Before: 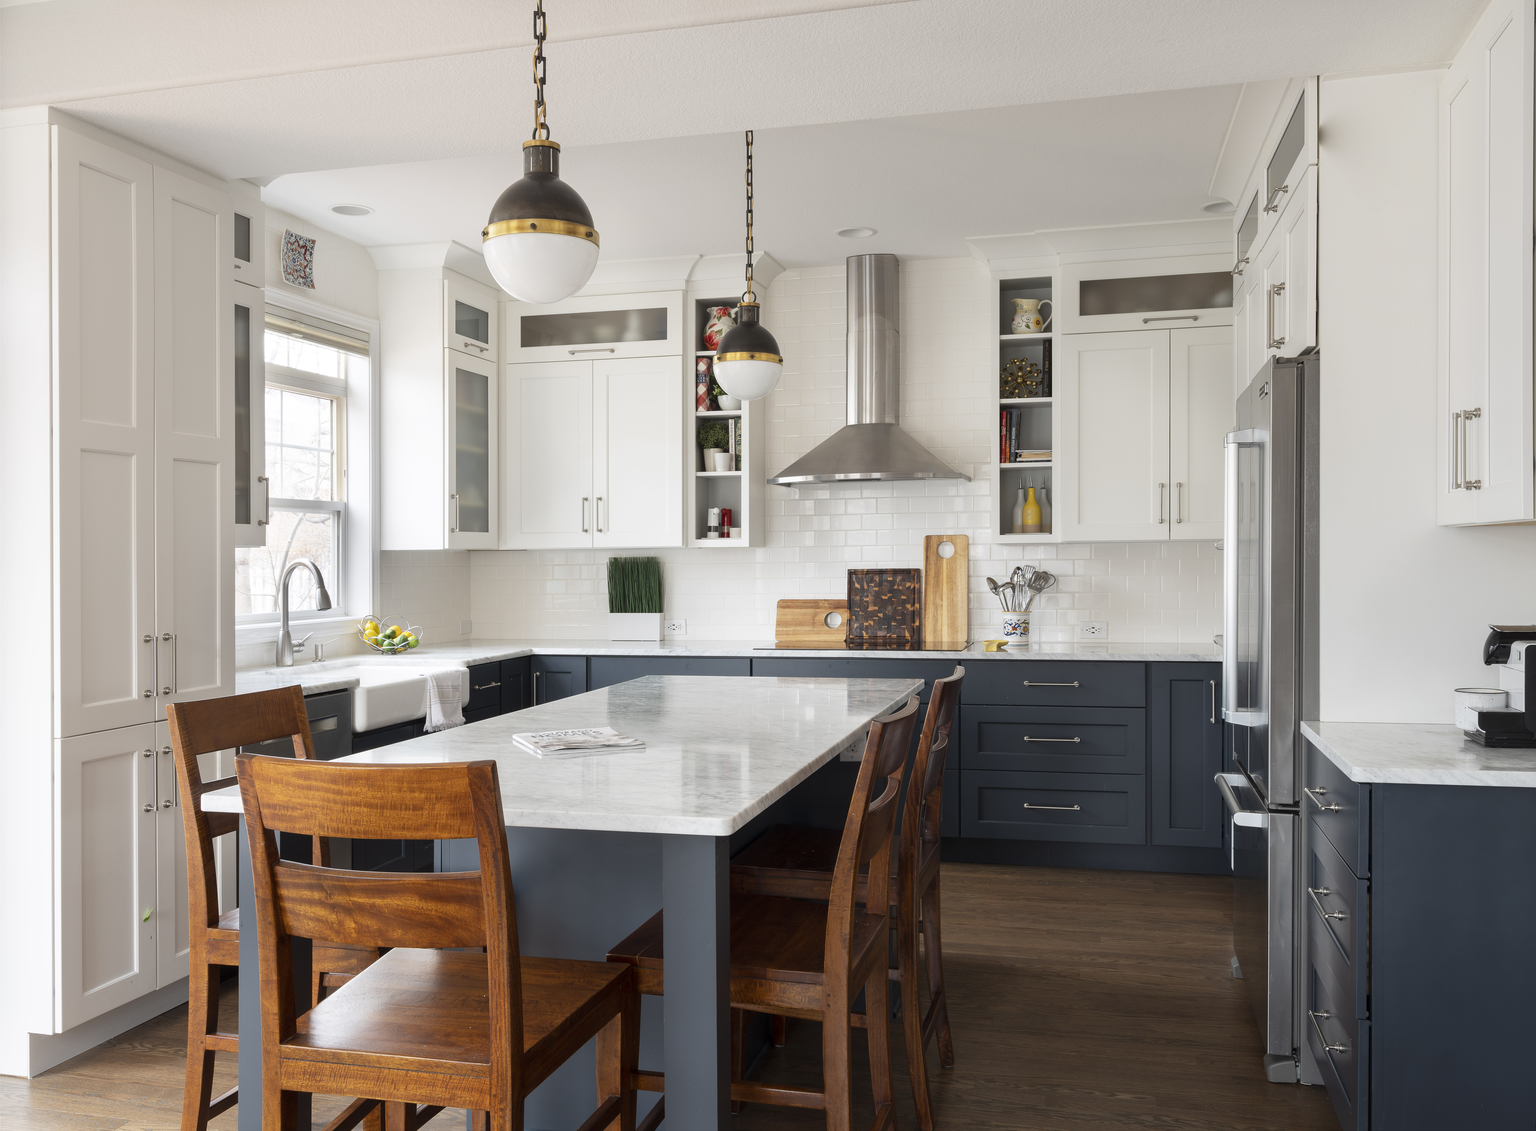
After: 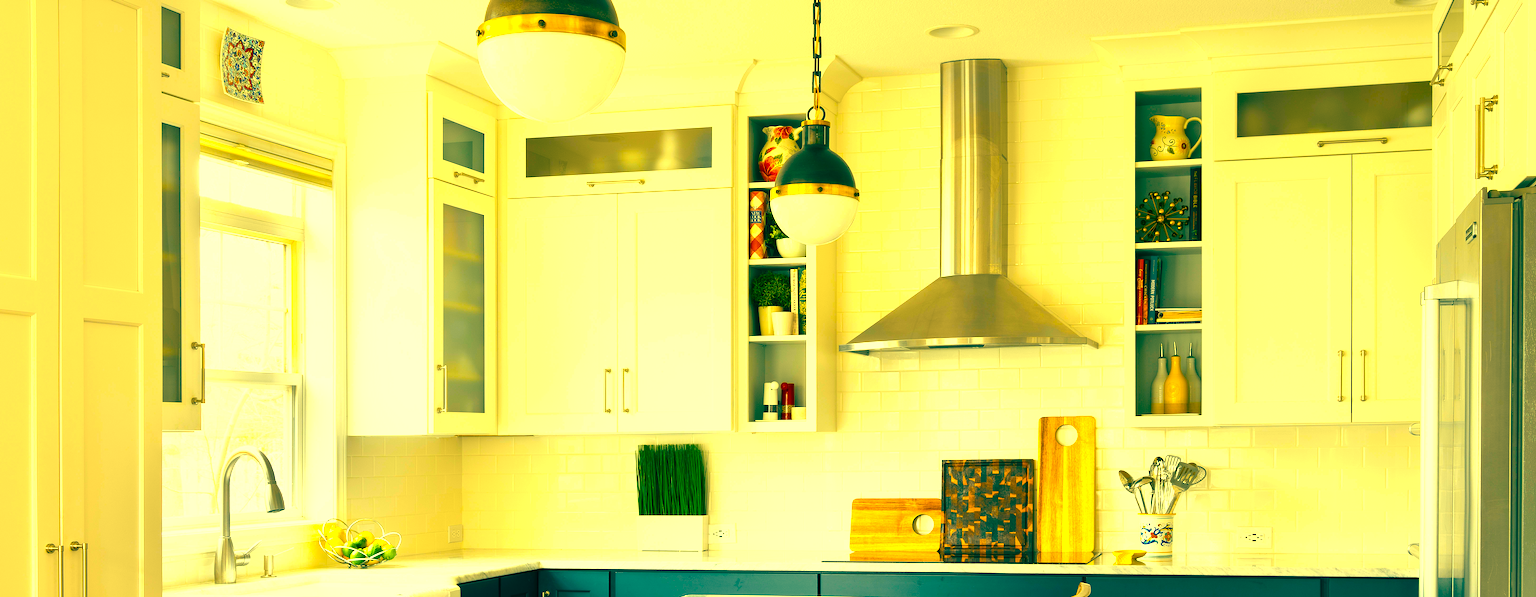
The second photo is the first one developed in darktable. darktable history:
crop: left 7.036%, top 18.398%, right 14.379%, bottom 40.043%
color balance rgb: linear chroma grading › global chroma 25%, perceptual saturation grading › global saturation 40%, perceptual brilliance grading › global brilliance 30%, global vibrance 40%
color balance: mode lift, gamma, gain (sRGB), lift [1, 0.69, 1, 1], gamma [1, 1.482, 1, 1], gain [1, 1, 1, 0.802]
